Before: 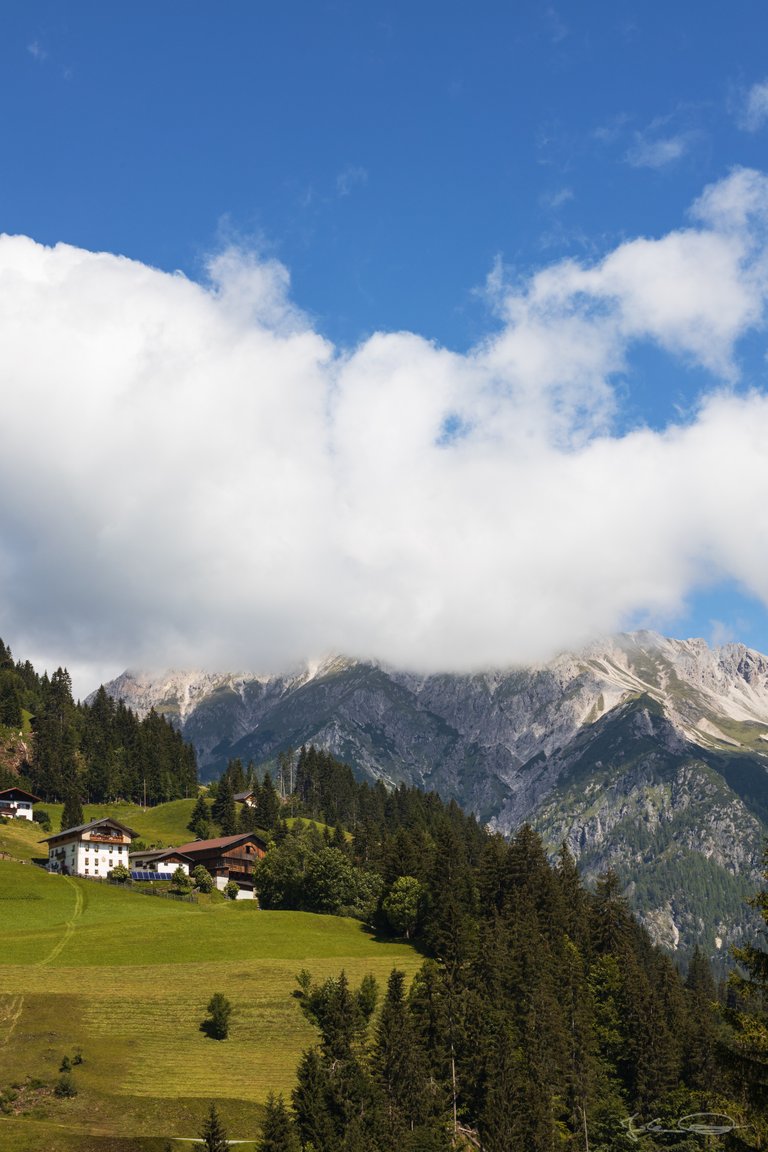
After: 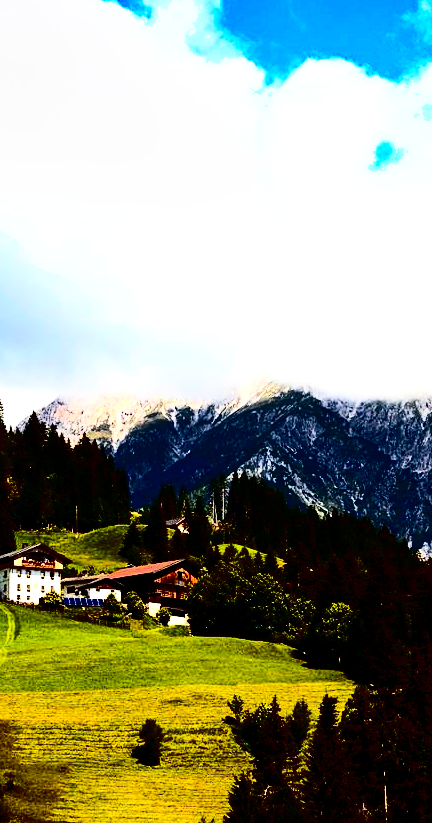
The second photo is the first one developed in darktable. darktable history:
exposure: black level correction 0, exposure 0.9 EV, compensate highlight preservation false
crop: left 8.966%, top 23.852%, right 34.699%, bottom 4.703%
shadows and highlights: shadows 5, soften with gaussian
sharpen: amount 0.2
contrast brightness saturation: contrast 0.77, brightness -1, saturation 1
